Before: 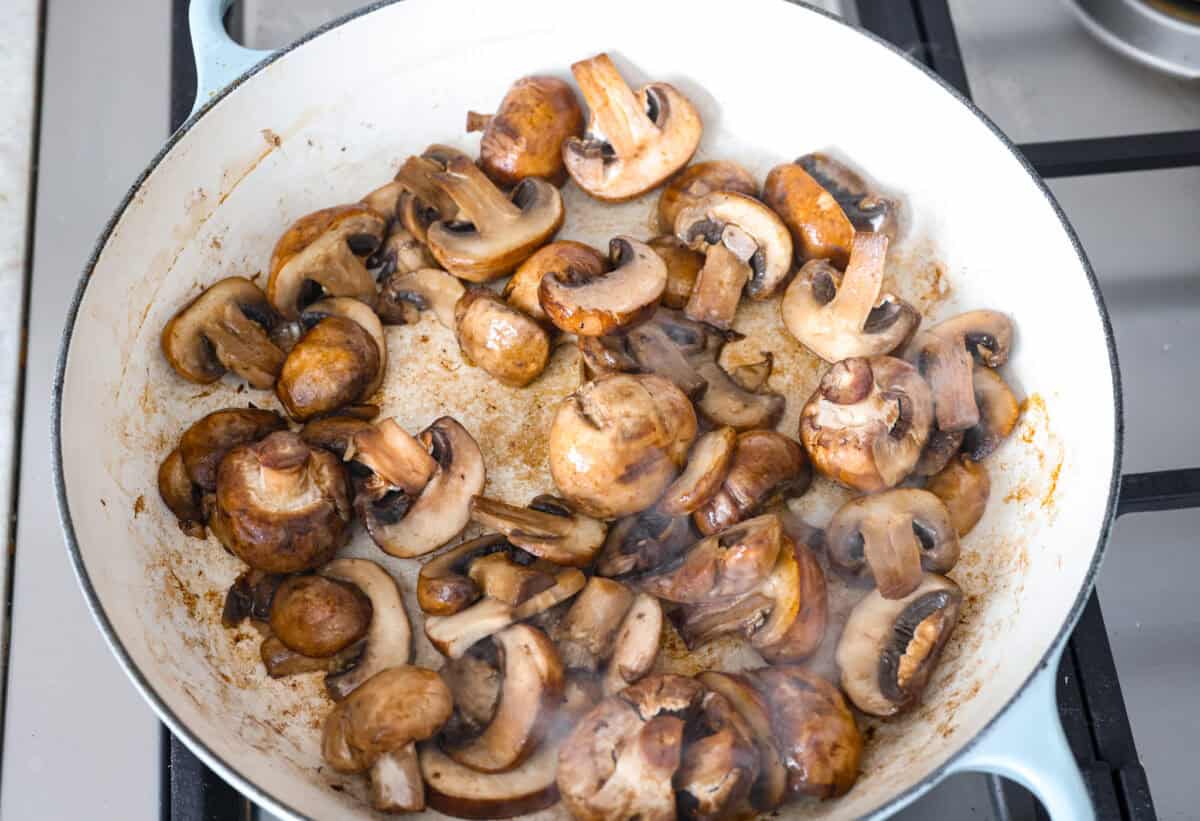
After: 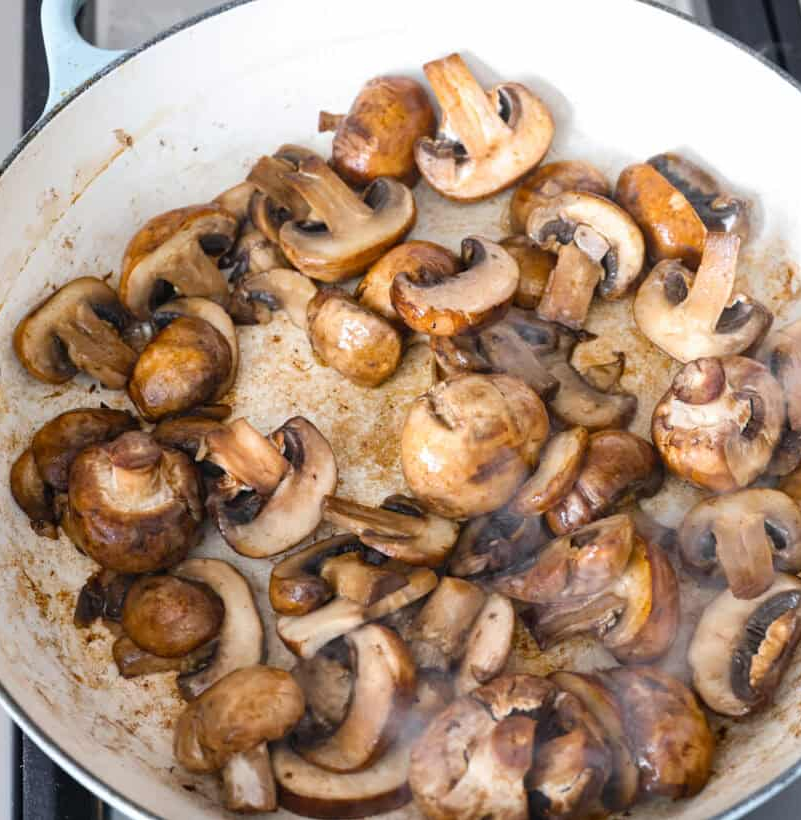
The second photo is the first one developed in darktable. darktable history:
crop and rotate: left 12.409%, right 20.806%
